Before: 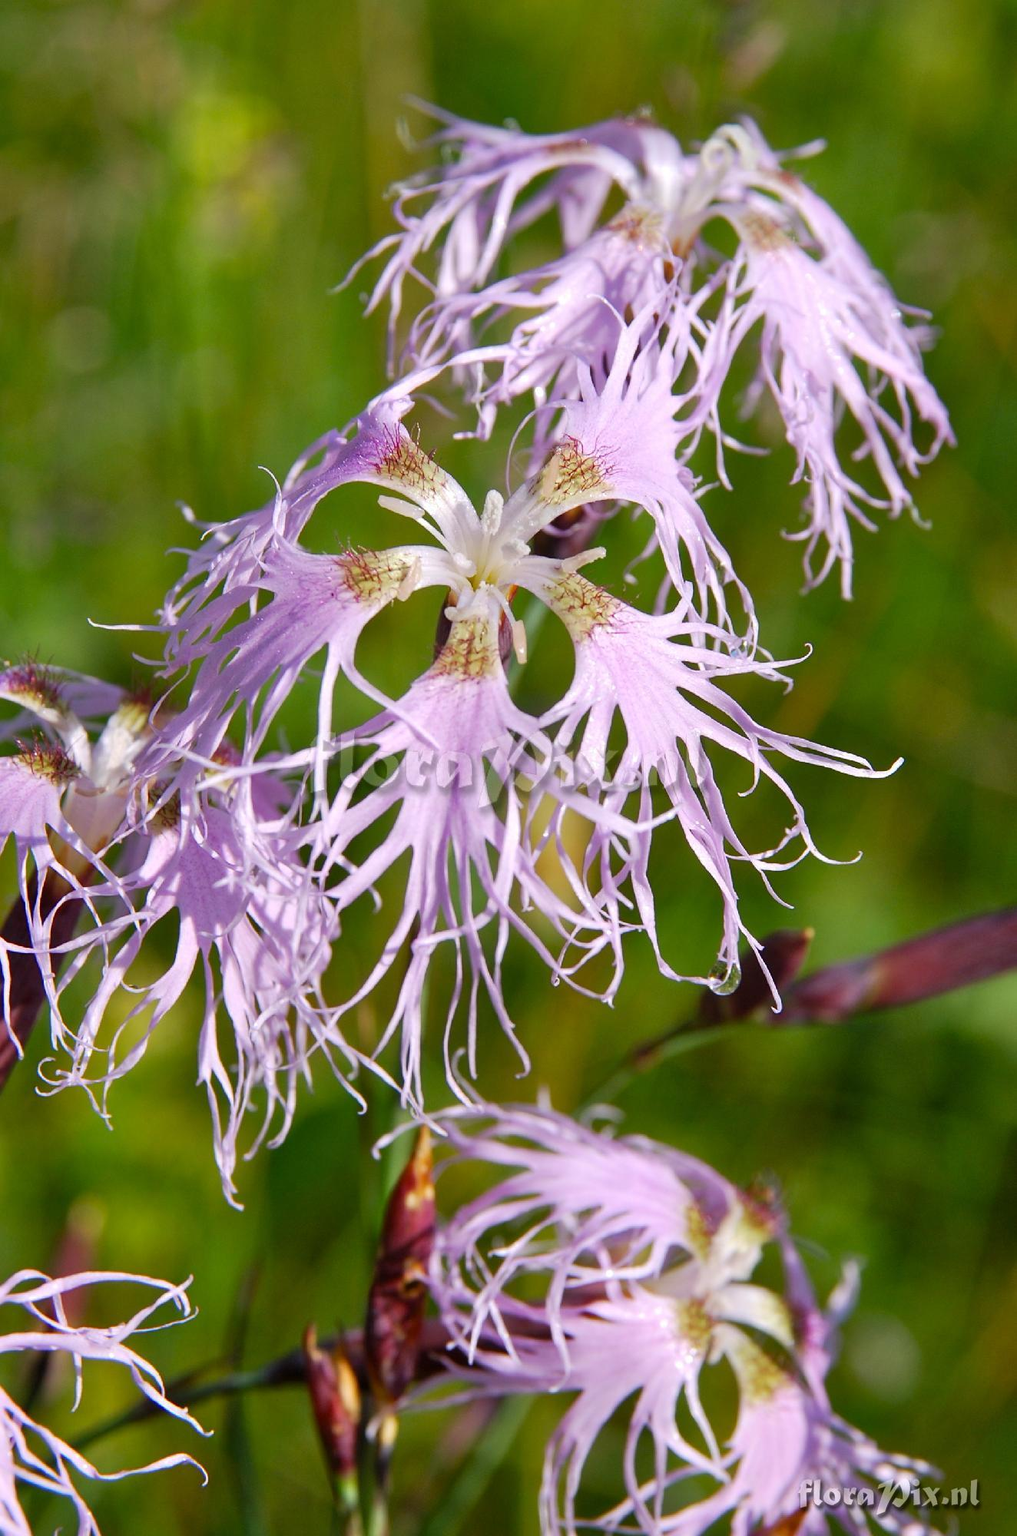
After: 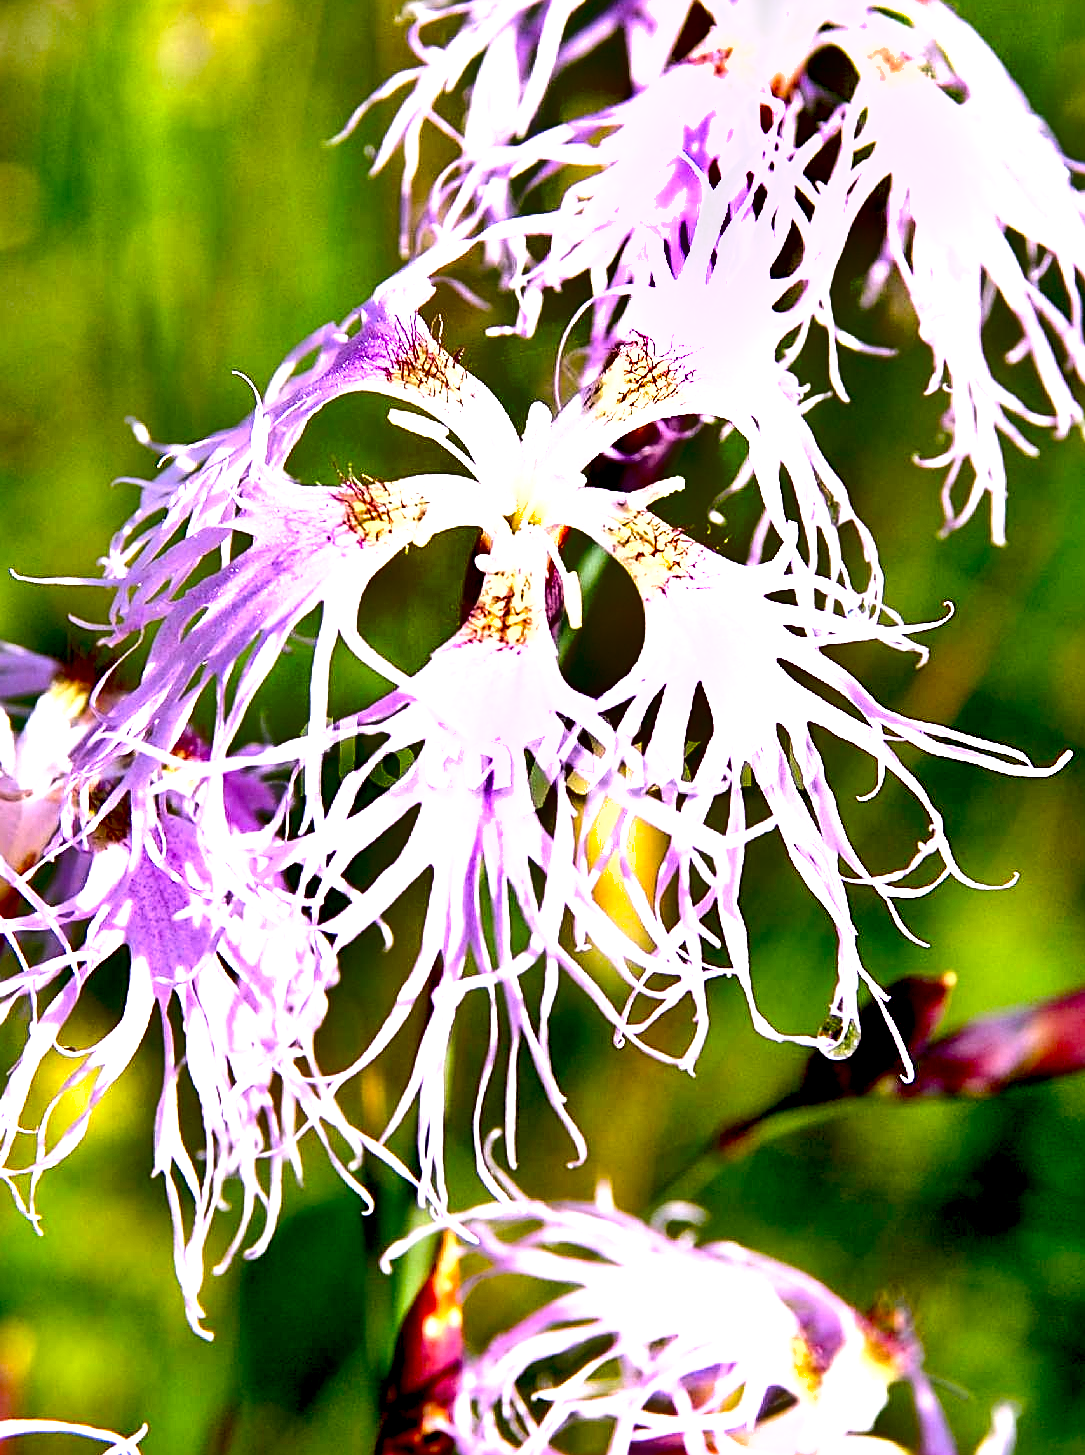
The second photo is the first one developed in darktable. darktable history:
white balance: red 1.05, blue 1.072
crop: left 7.856%, top 11.836%, right 10.12%, bottom 15.387%
sharpen: on, module defaults
shadows and highlights: soften with gaussian
exposure: black level correction 0.035, exposure 0.9 EV, compensate highlight preservation false
tone equalizer: -8 EV -0.75 EV, -7 EV -0.7 EV, -6 EV -0.6 EV, -5 EV -0.4 EV, -3 EV 0.4 EV, -2 EV 0.6 EV, -1 EV 0.7 EV, +0 EV 0.75 EV, edges refinement/feathering 500, mask exposure compensation -1.57 EV, preserve details no
